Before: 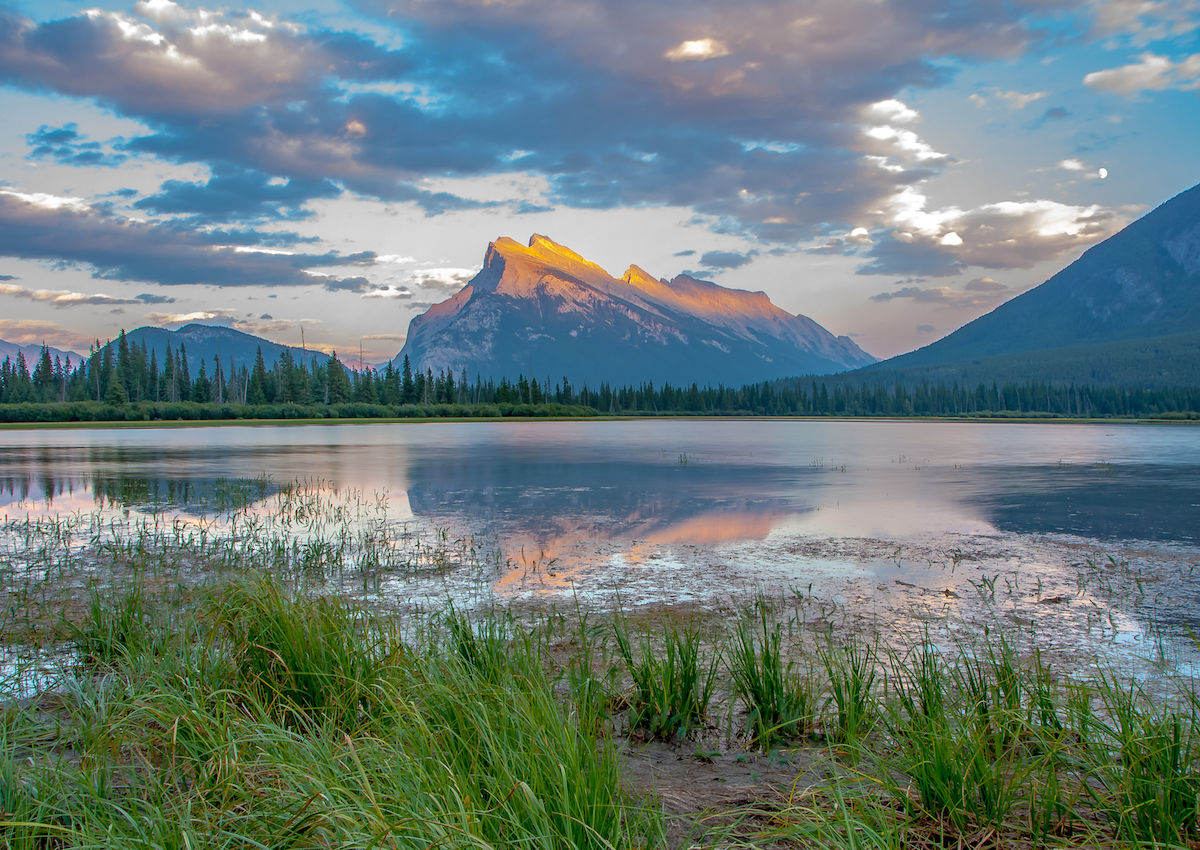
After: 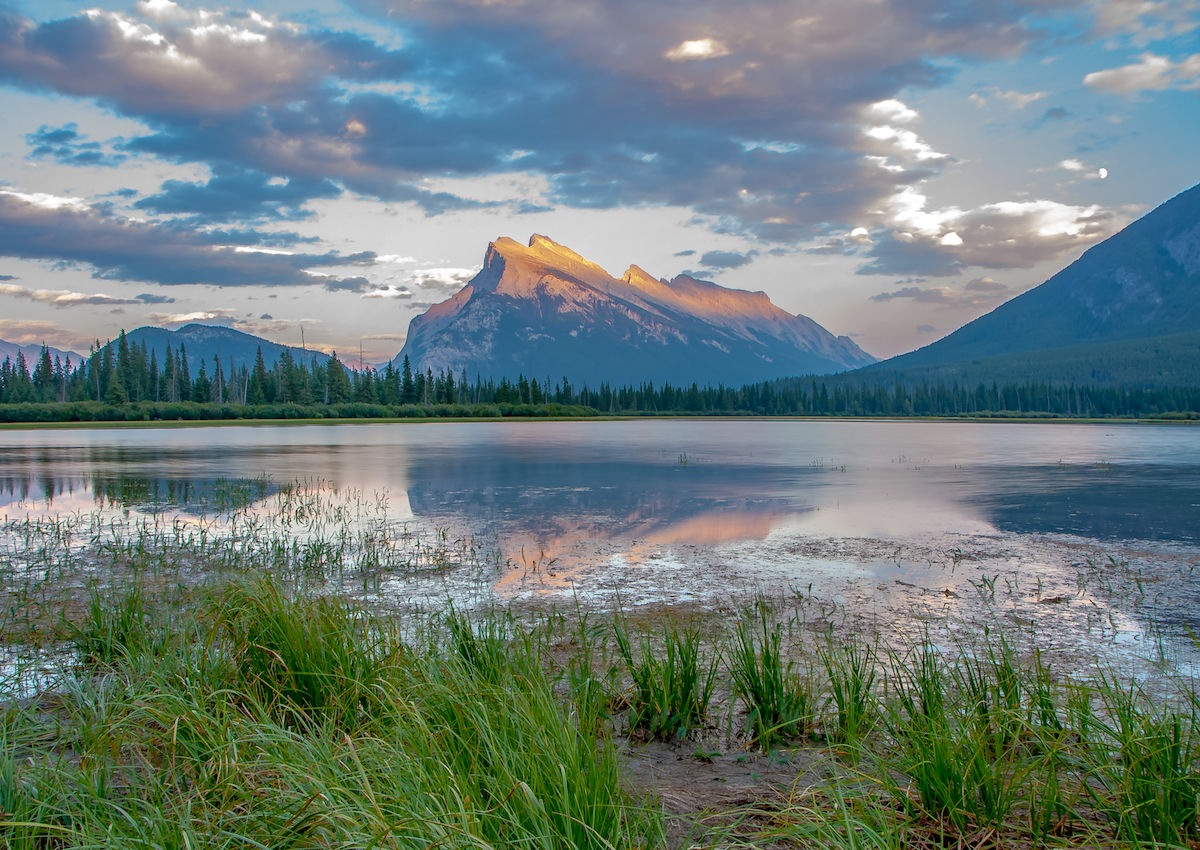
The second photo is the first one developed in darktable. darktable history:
color balance rgb: perceptual saturation grading › global saturation 0.174%, perceptual saturation grading › highlights -30.778%, perceptual saturation grading › shadows 20.021%
